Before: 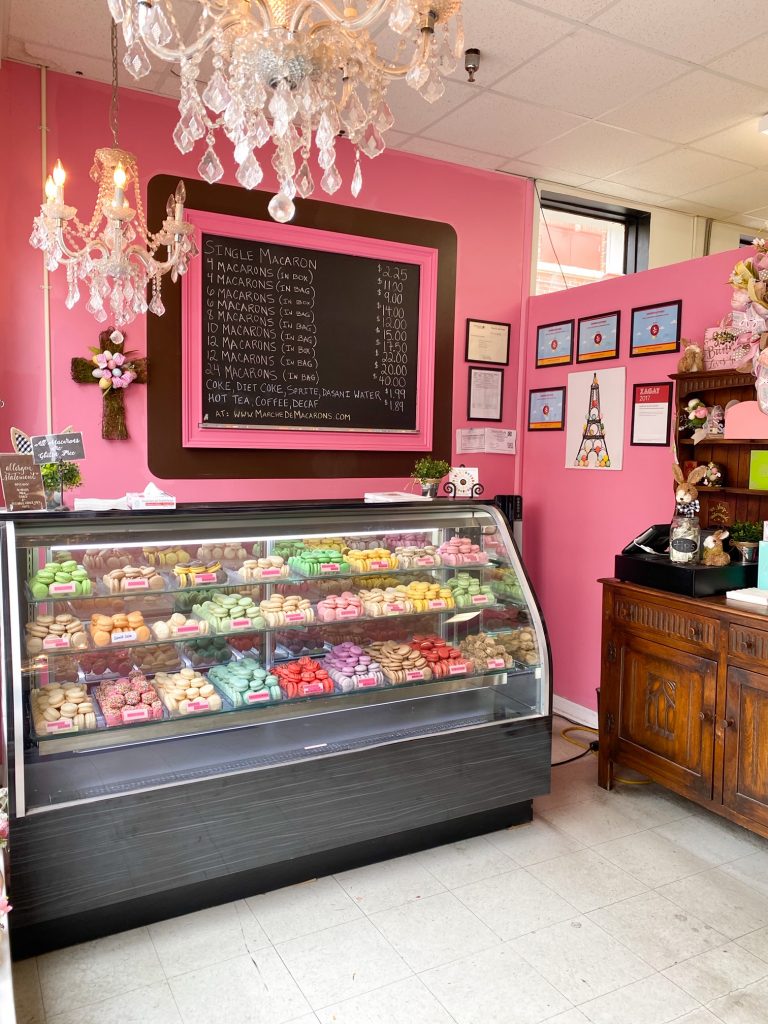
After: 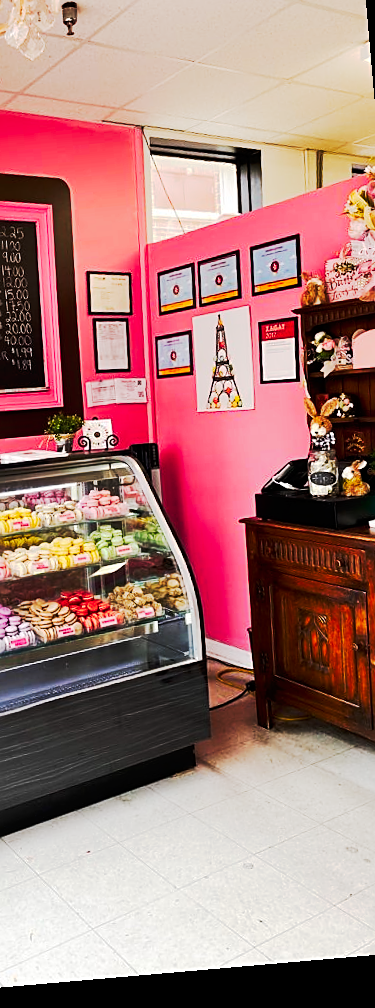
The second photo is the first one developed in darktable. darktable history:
sharpen: on, module defaults
crop: left 47.628%, top 6.643%, right 7.874%
rotate and perspective: rotation -4.98°, automatic cropping off
tone curve: curves: ch0 [(0, 0) (0.003, 0.002) (0.011, 0.004) (0.025, 0.005) (0.044, 0.009) (0.069, 0.013) (0.1, 0.017) (0.136, 0.036) (0.177, 0.066) (0.224, 0.102) (0.277, 0.143) (0.335, 0.197) (0.399, 0.268) (0.468, 0.389) (0.543, 0.549) (0.623, 0.714) (0.709, 0.801) (0.801, 0.854) (0.898, 0.9) (1, 1)], preserve colors none
